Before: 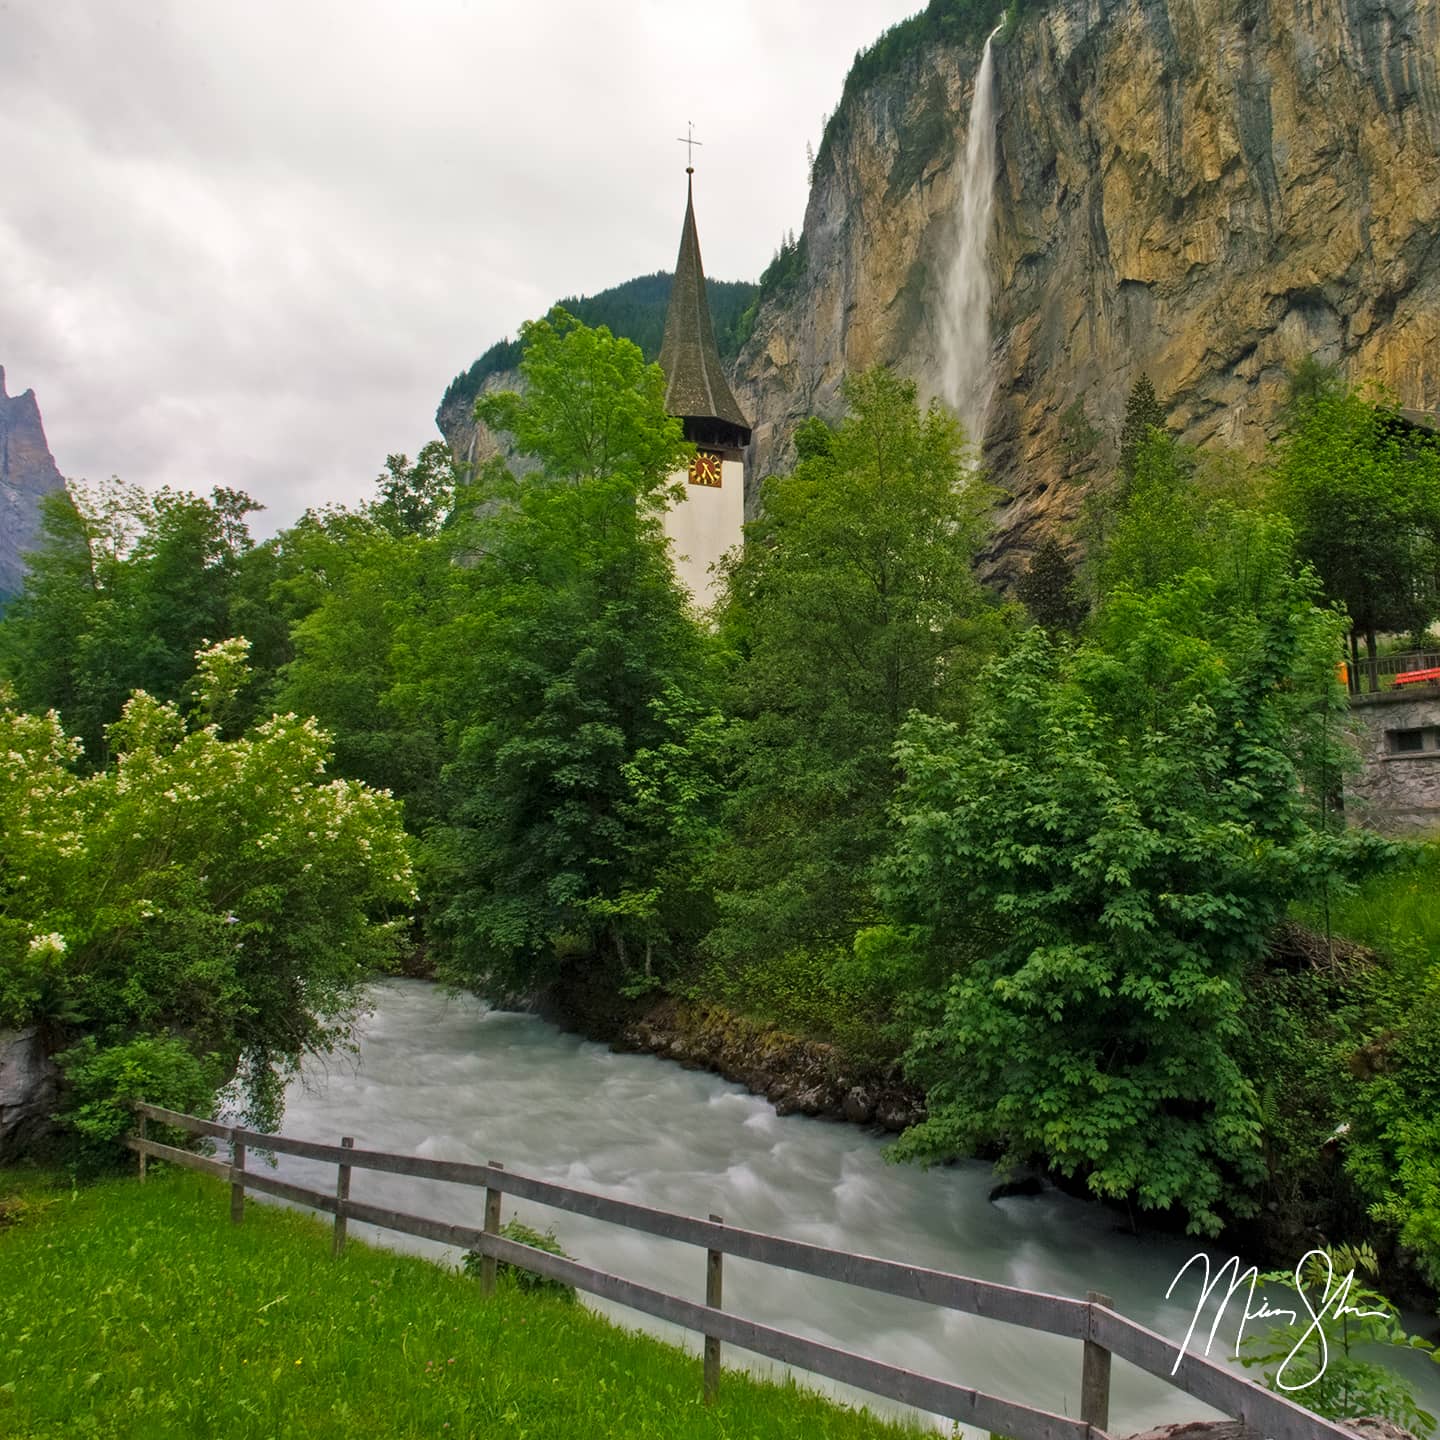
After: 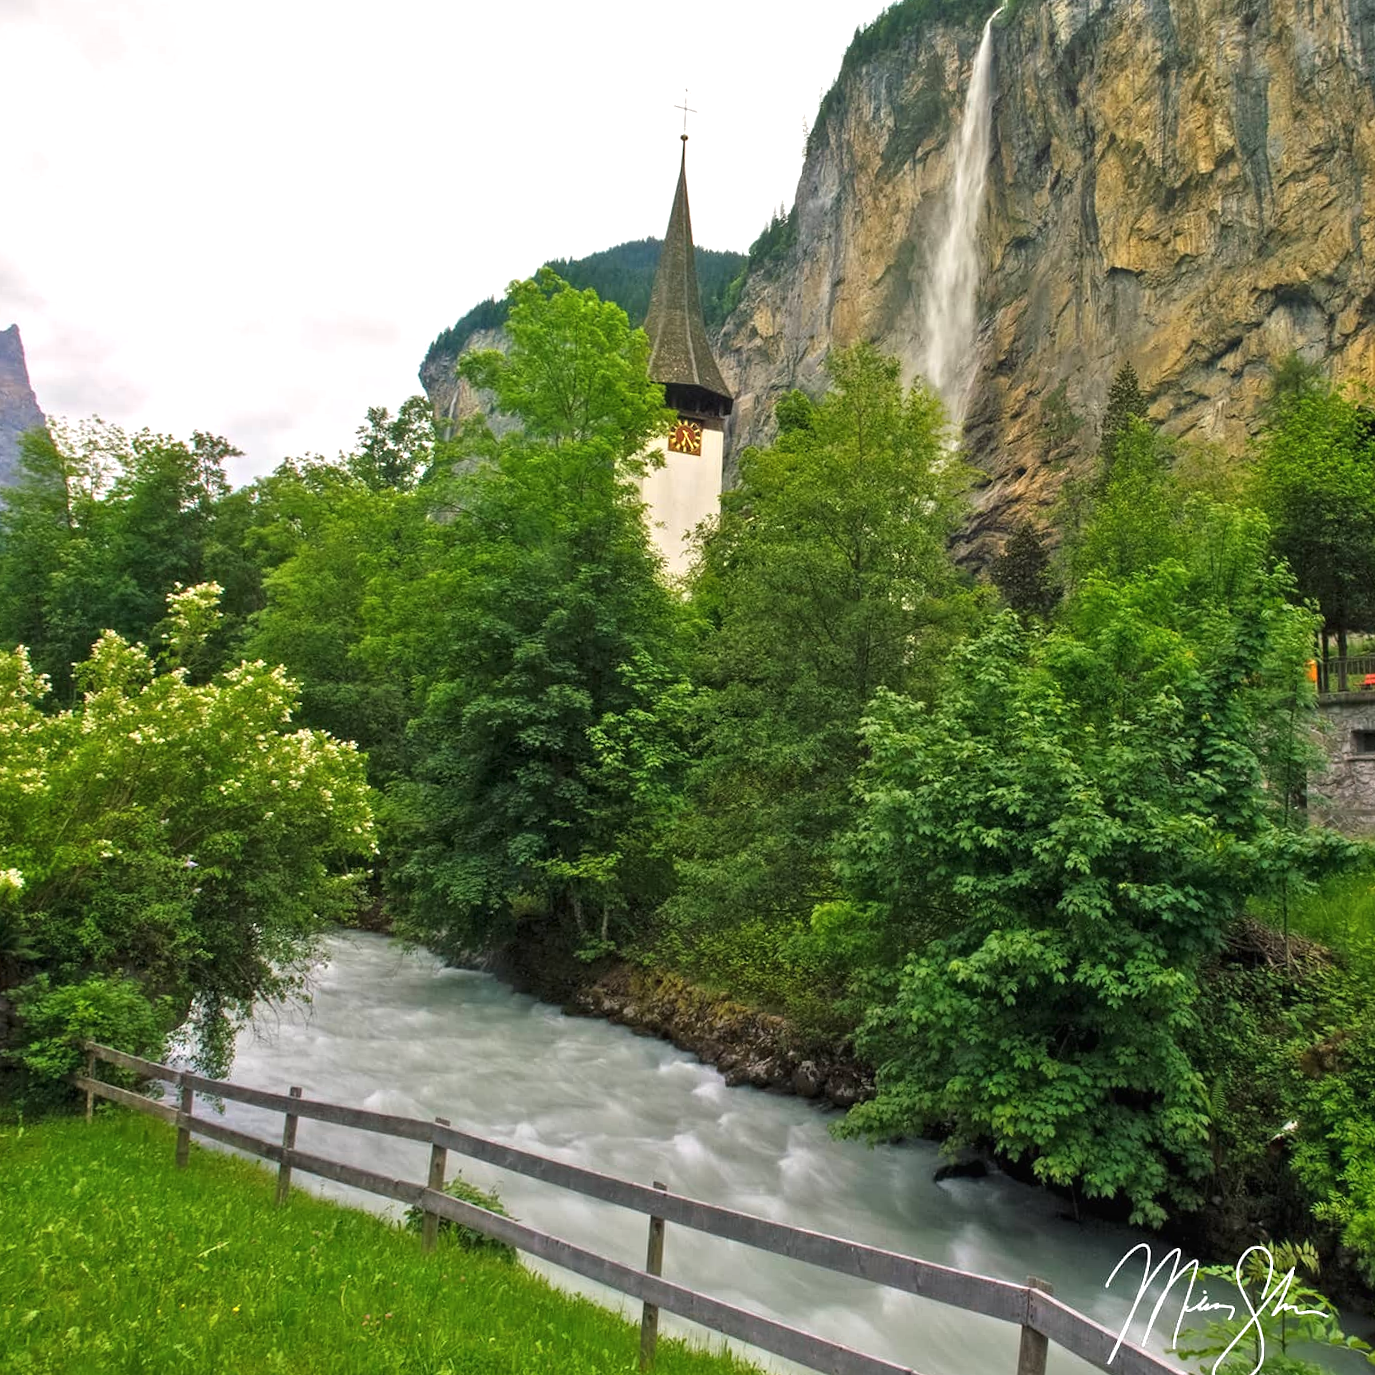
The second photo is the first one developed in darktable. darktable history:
crop and rotate: angle -2.75°
exposure: black level correction -0.002, exposure 0.531 EV, compensate highlight preservation false
local contrast: highlights 101%, shadows 97%, detail 119%, midtone range 0.2
